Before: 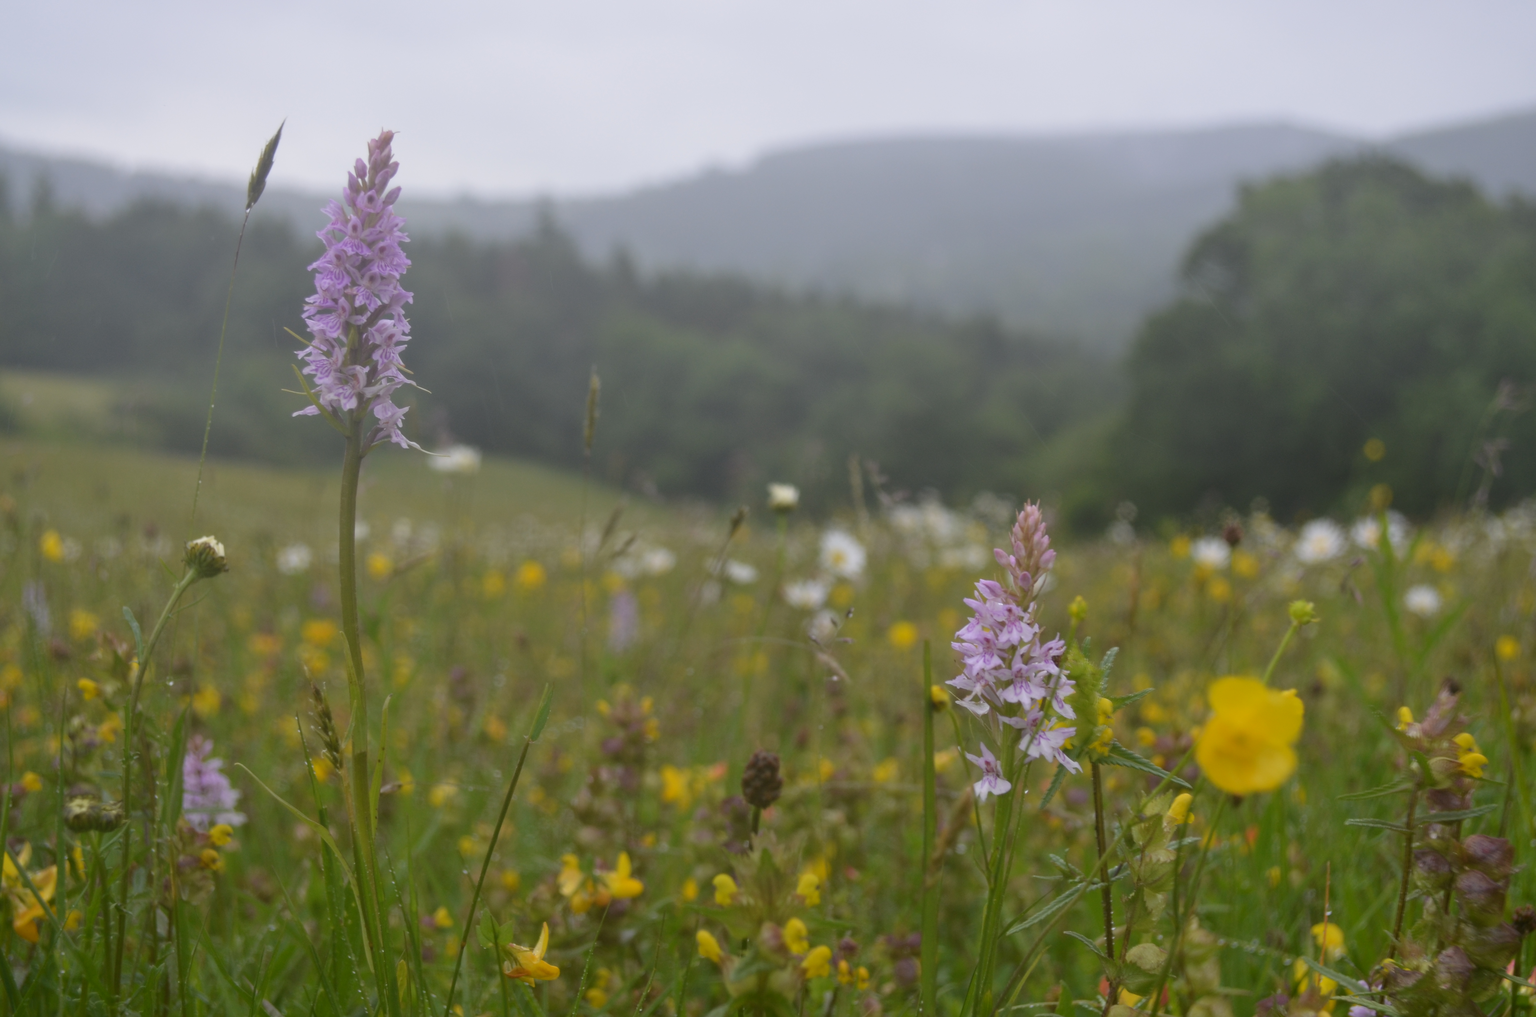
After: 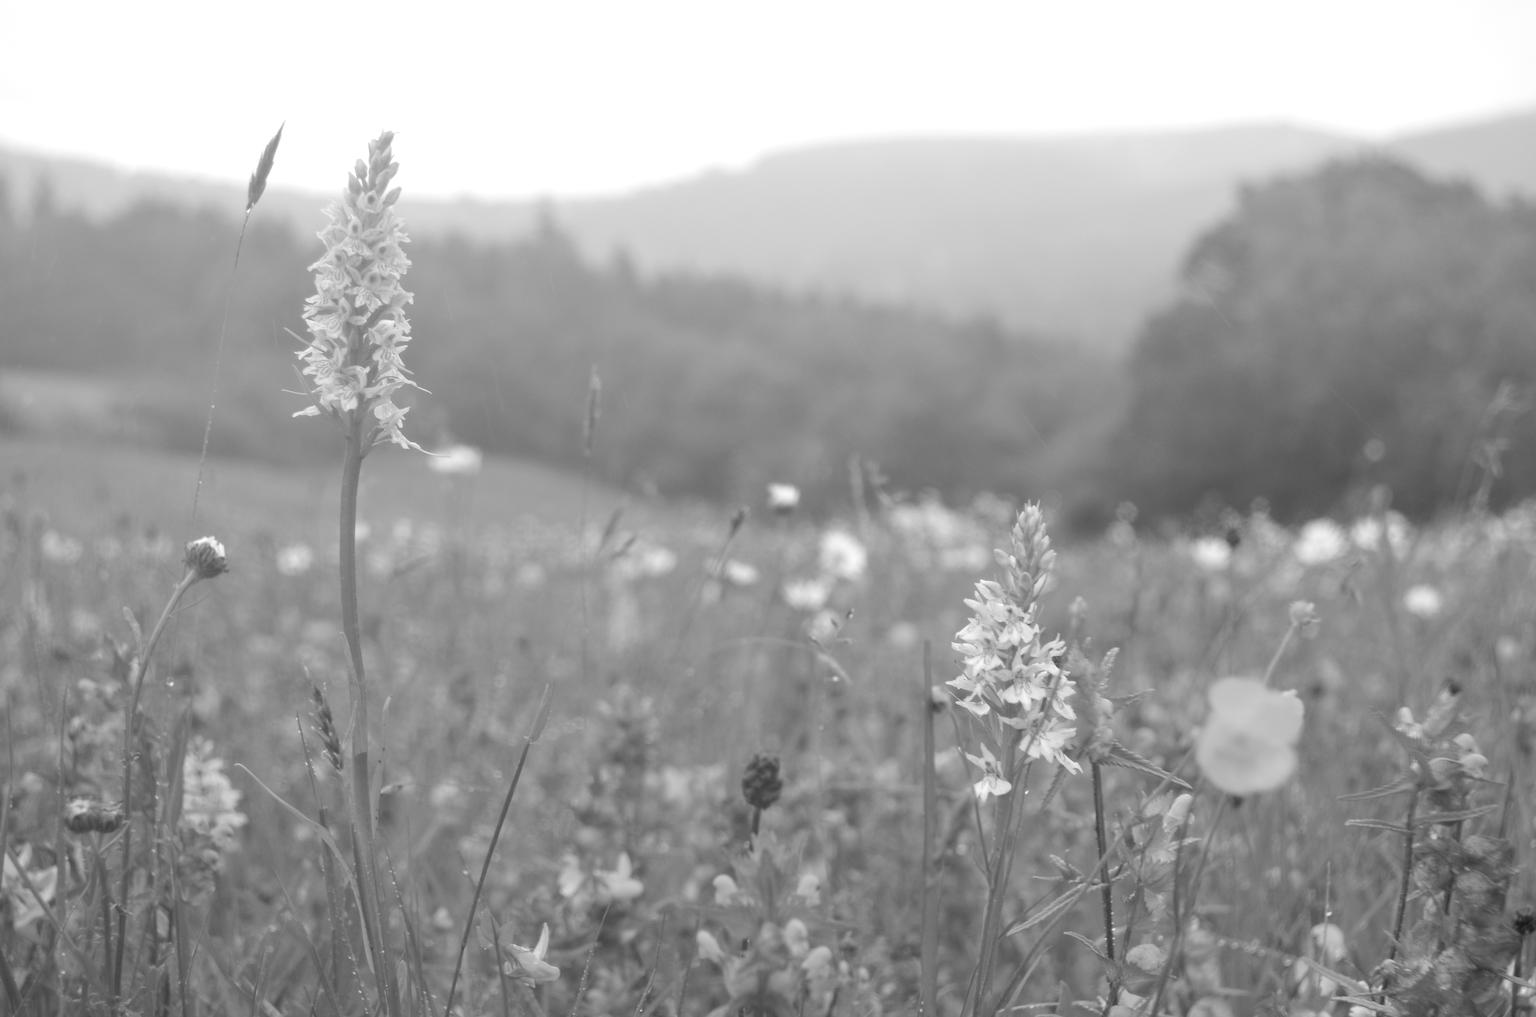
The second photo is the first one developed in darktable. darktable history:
color calibration: output gray [0.267, 0.423, 0.261, 0], illuminant custom, x 0.389, y 0.387, temperature 3829.73 K
sharpen: radius 1.483, amount 0.394, threshold 1.491
levels: levels [0.036, 0.364, 0.827]
